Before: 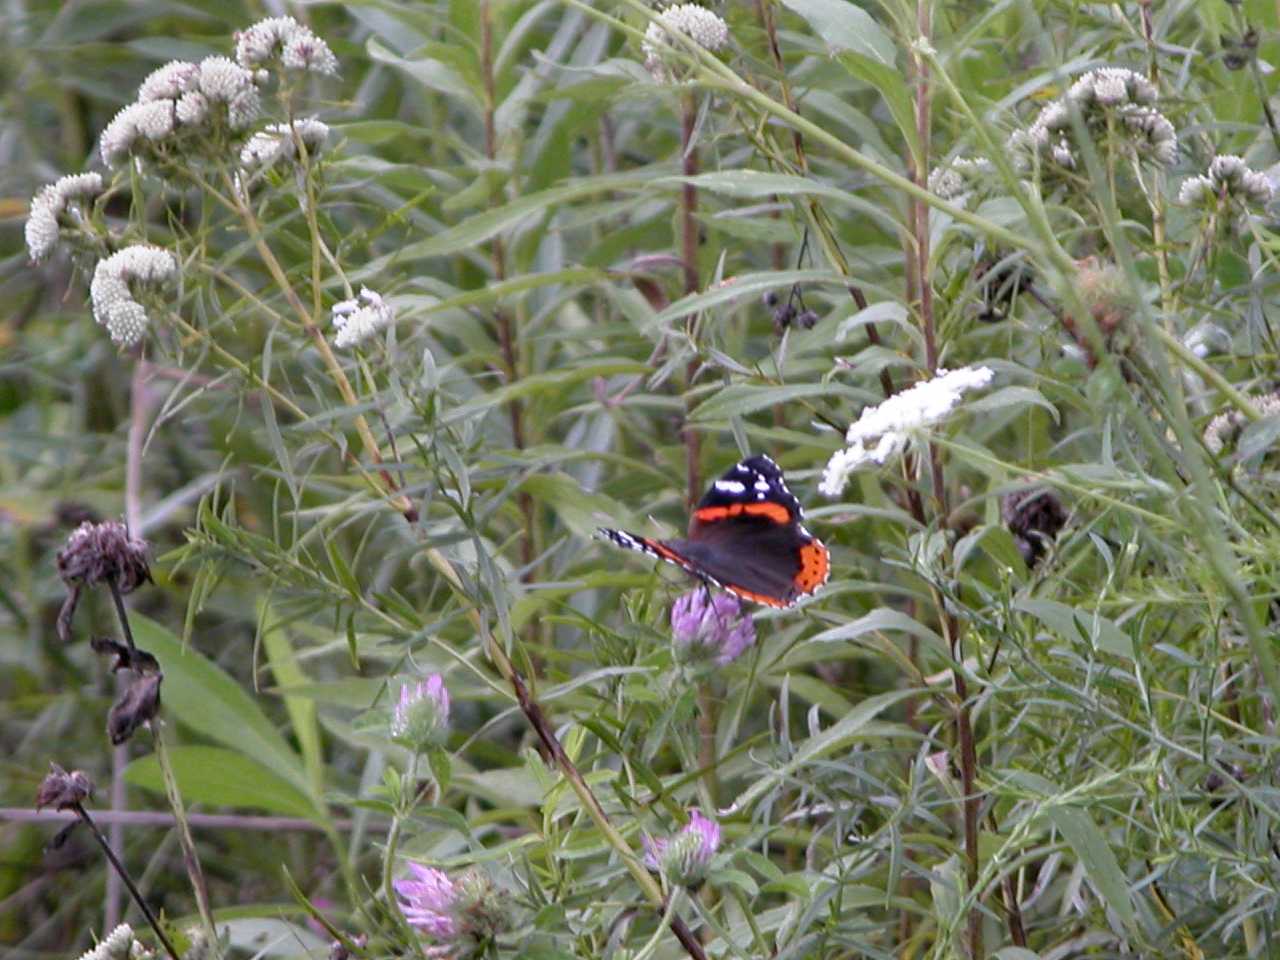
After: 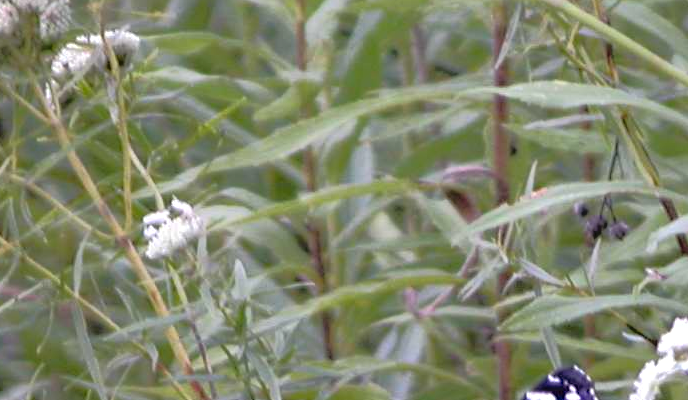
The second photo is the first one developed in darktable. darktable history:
exposure: black level correction 0.001, compensate exposure bias true, compensate highlight preservation false
crop: left 14.83%, top 9.3%, right 30.827%, bottom 48.975%
shadows and highlights: on, module defaults
tone equalizer: -8 EV -1.81 EV, -7 EV -1.15 EV, -6 EV -1.6 EV, edges refinement/feathering 500, mask exposure compensation -1.57 EV, preserve details no
